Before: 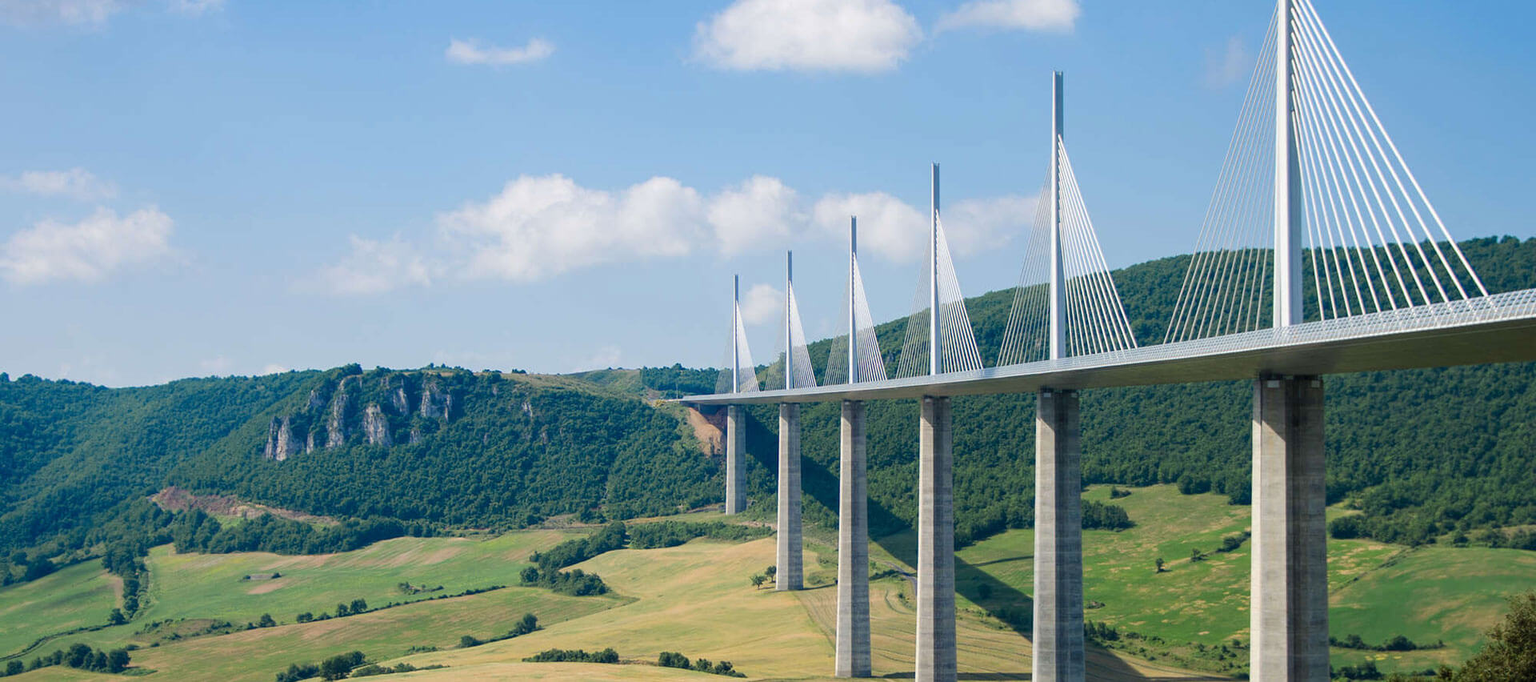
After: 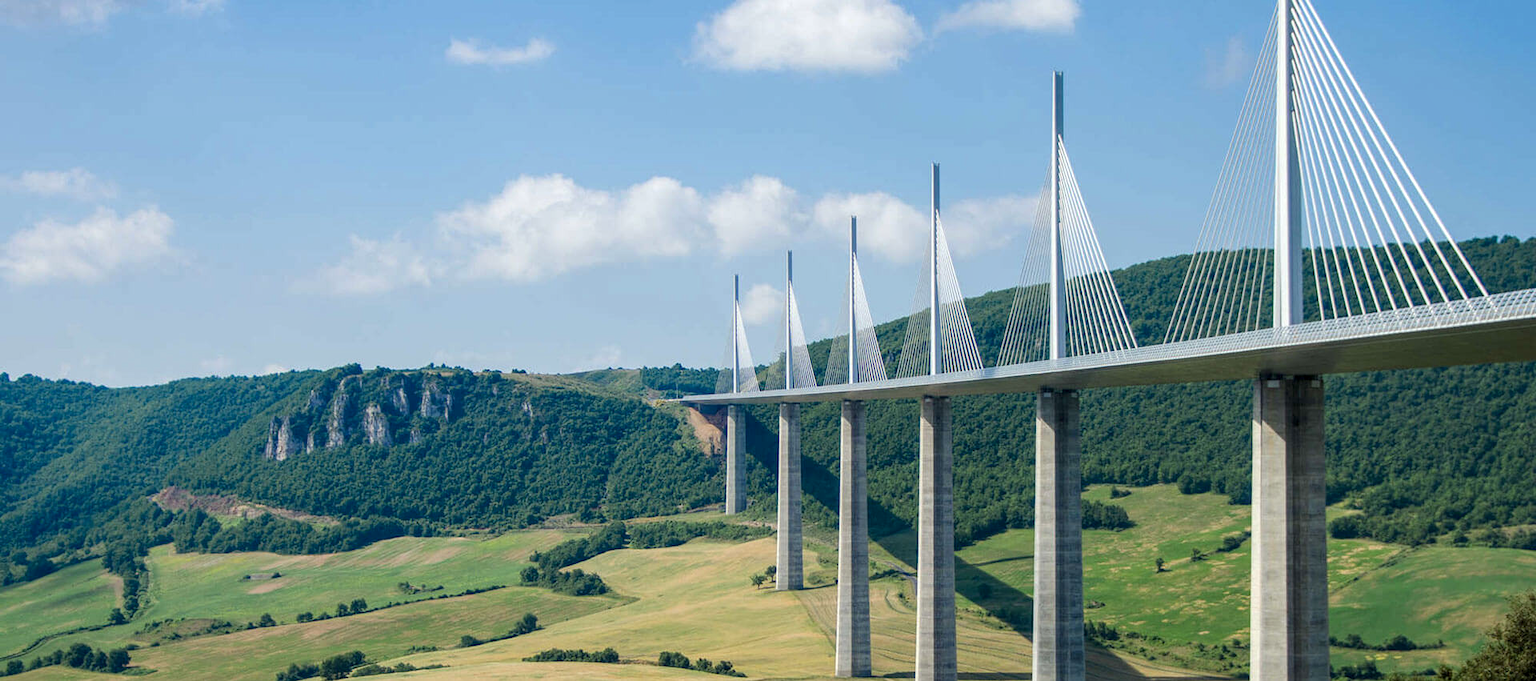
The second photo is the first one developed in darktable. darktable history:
white balance: red 0.978, blue 0.999
local contrast: on, module defaults
